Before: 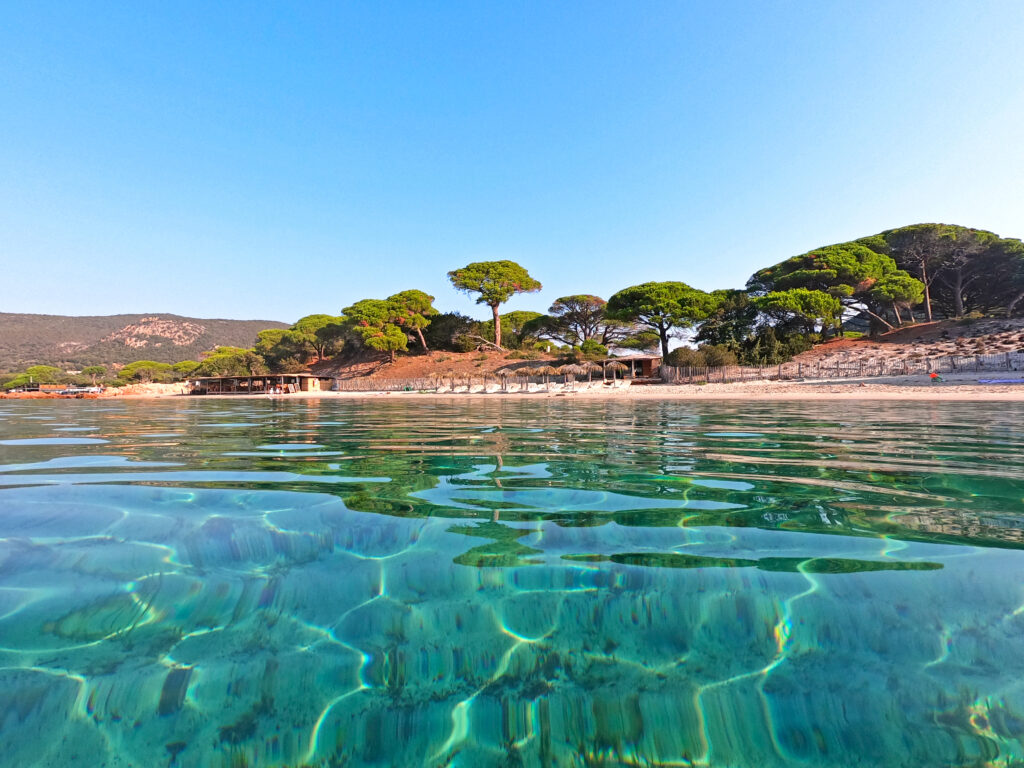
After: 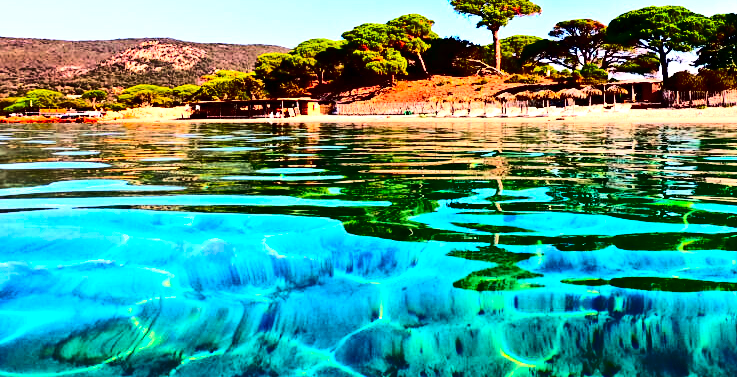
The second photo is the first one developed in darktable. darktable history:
contrast brightness saturation: contrast 0.788, brightness -0.997, saturation 0.992
crop: top 36.029%, right 27.972%, bottom 14.797%
shadows and highlights: radius 108.21, shadows 40.66, highlights -72.82, highlights color adjustment 40.12%, low approximation 0.01, soften with gaussian
tone equalizer: -8 EV -0.757 EV, -7 EV -0.668 EV, -6 EV -0.603 EV, -5 EV -0.396 EV, -3 EV 0.378 EV, -2 EV 0.6 EV, -1 EV 0.685 EV, +0 EV 0.762 EV
velvia: on, module defaults
